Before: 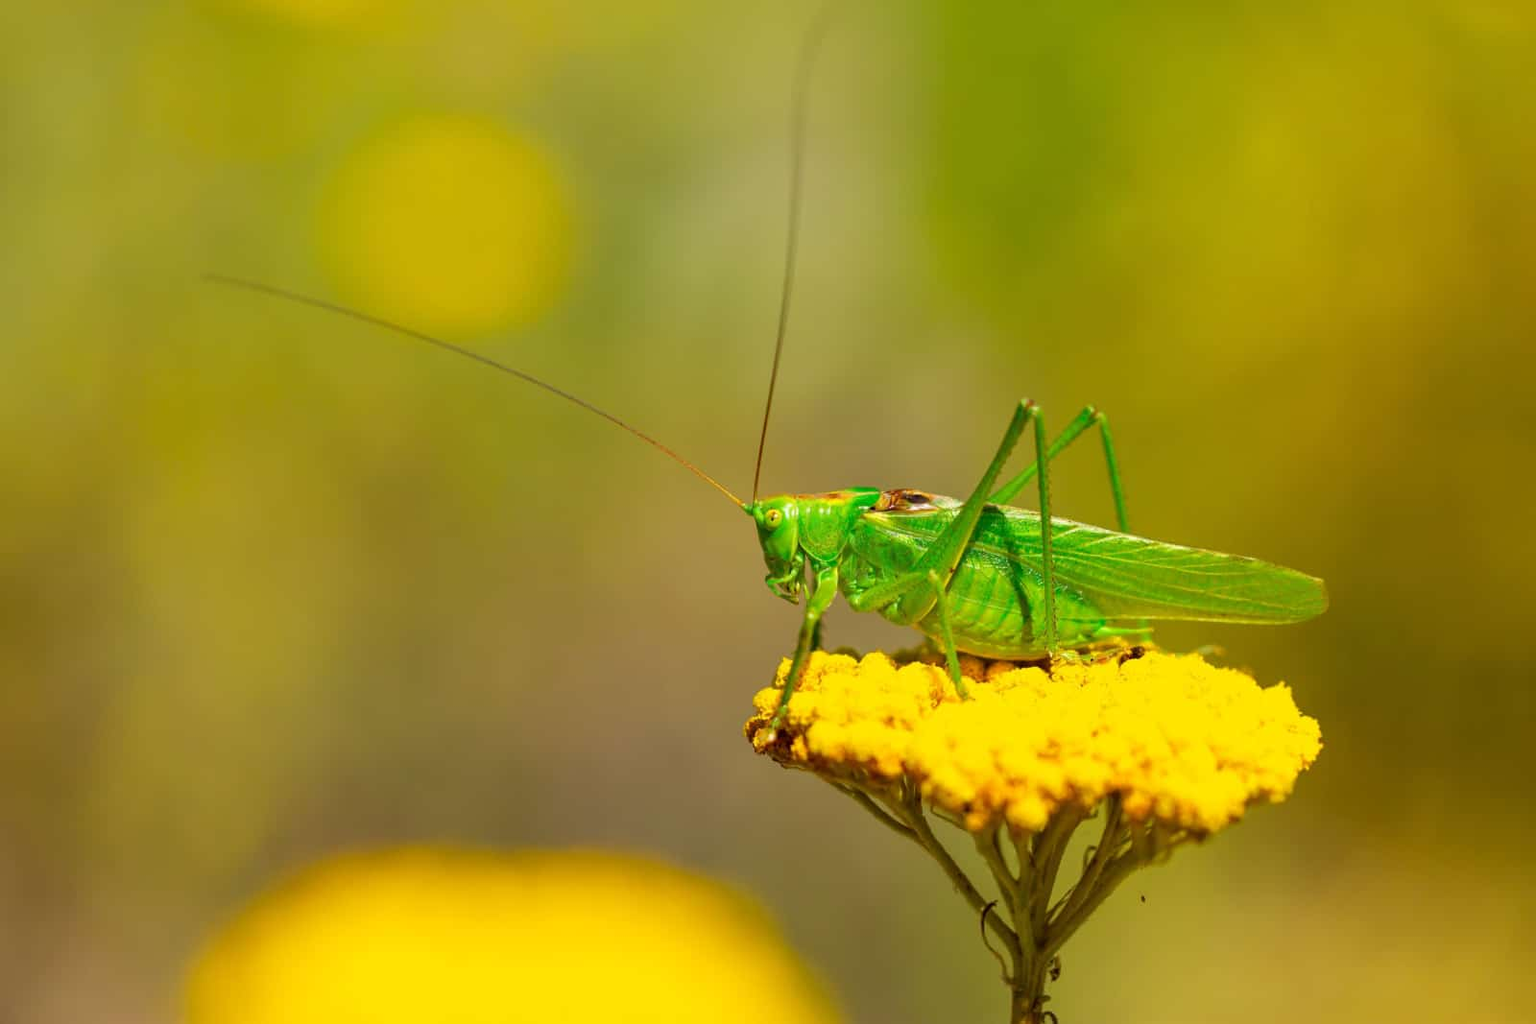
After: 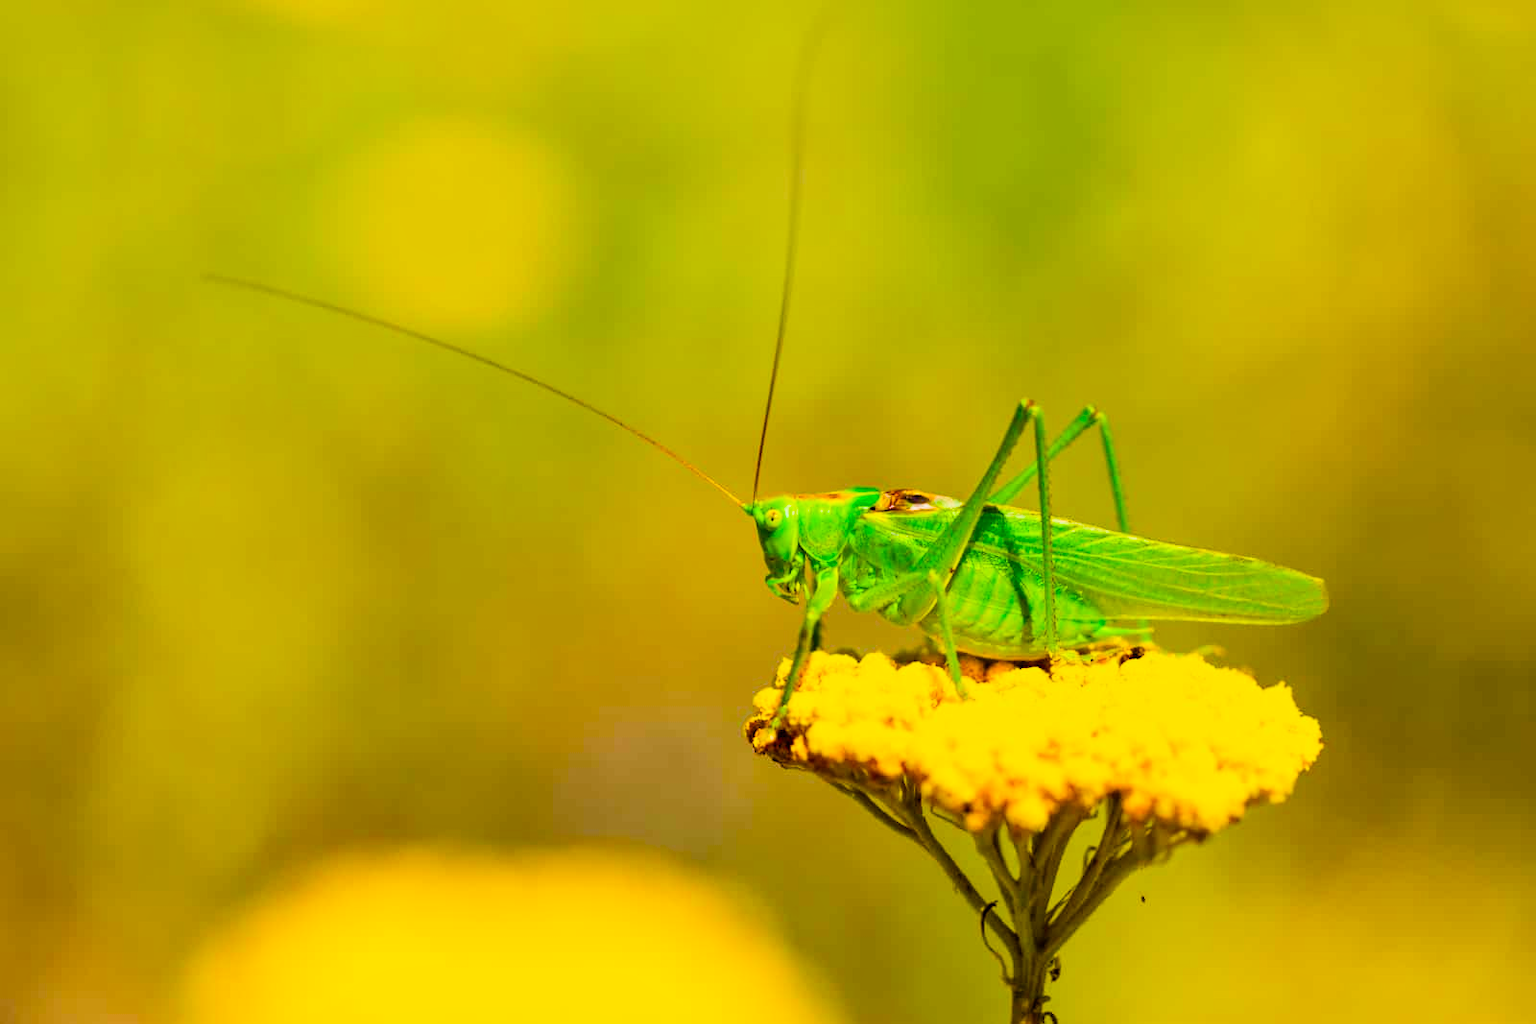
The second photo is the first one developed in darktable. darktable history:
local contrast: mode bilateral grid, contrast 20, coarseness 50, detail 120%, midtone range 0.2
color balance rgb: linear chroma grading › global chroma 15%, perceptual saturation grading › global saturation 30%
contrast brightness saturation: contrast 0.2, brightness 0.16, saturation 0.22
filmic rgb: black relative exposure -7.65 EV, white relative exposure 4.56 EV, hardness 3.61, contrast 1.05
